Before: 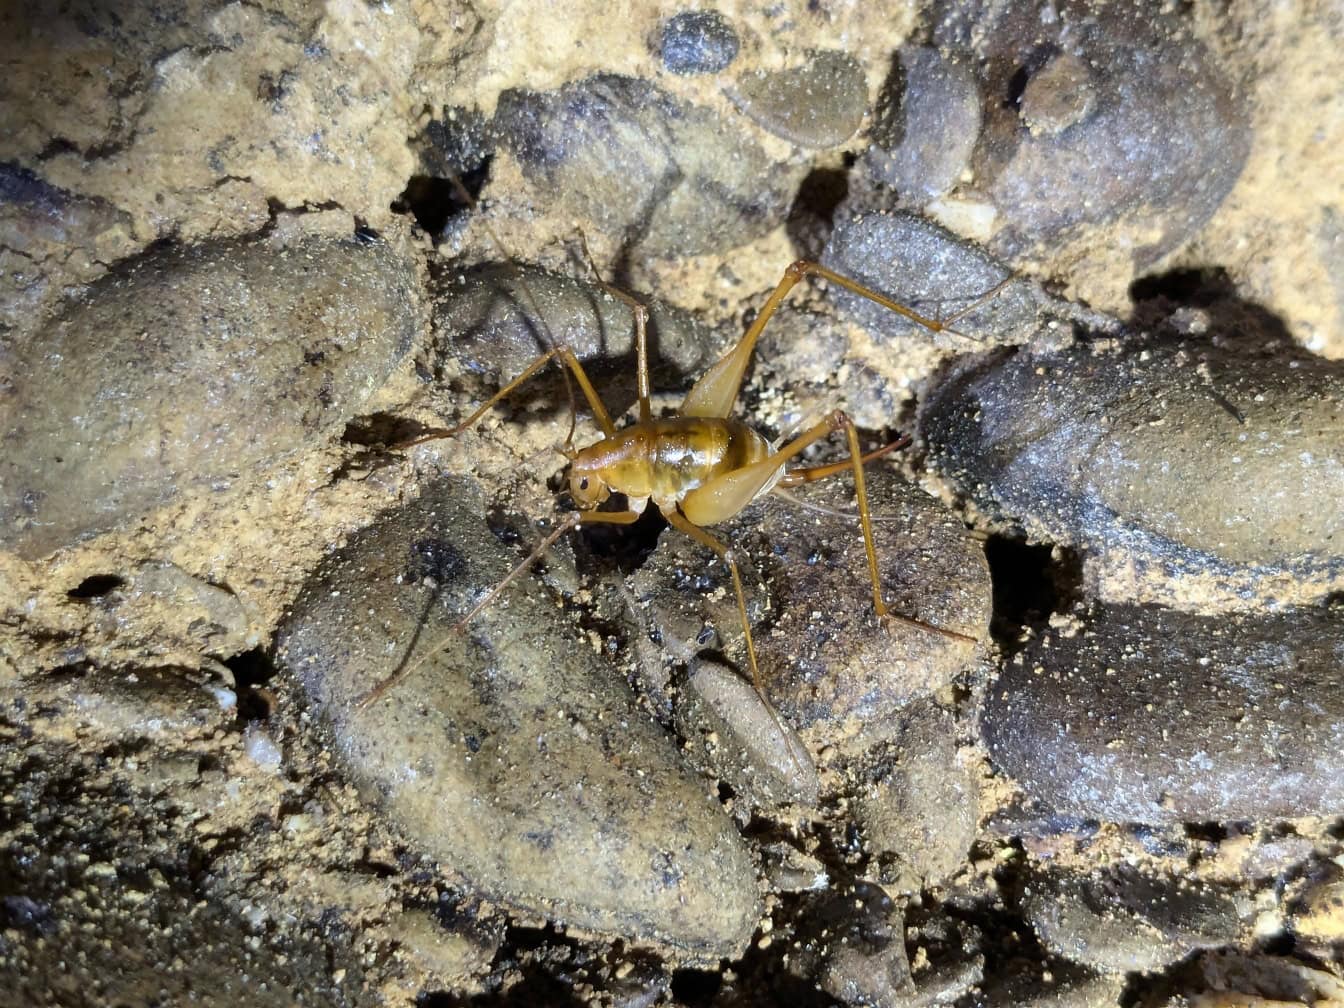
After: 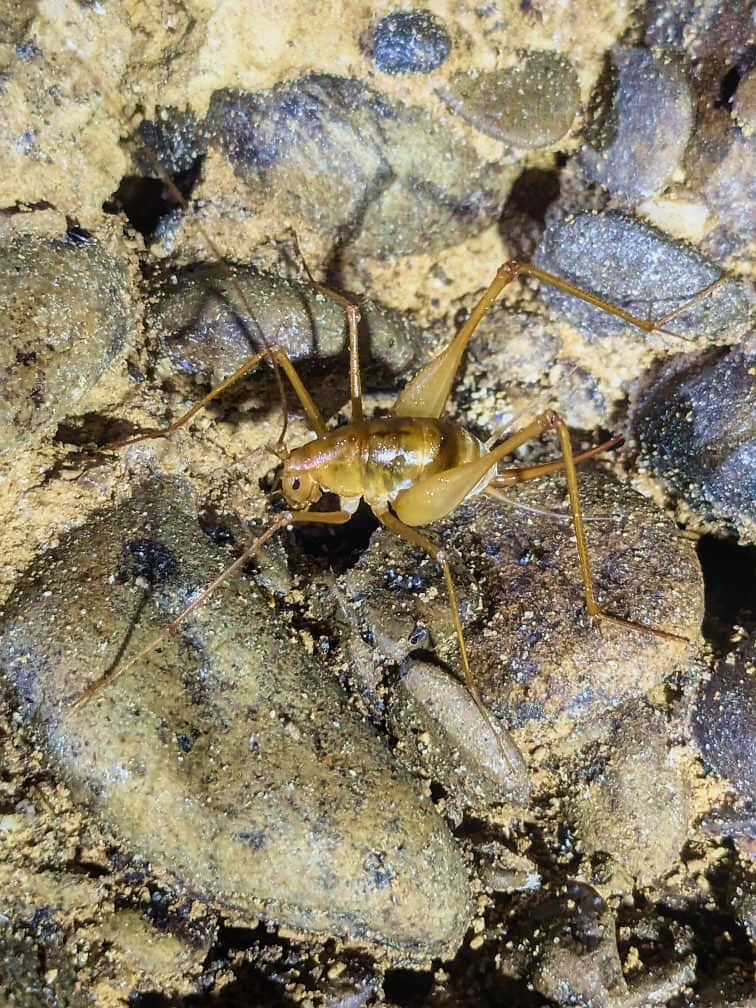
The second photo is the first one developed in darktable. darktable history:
local contrast: on, module defaults
crop: left 21.496%, right 22.254%
velvia: strength 50%
sharpen: radius 1.559, amount 0.373, threshold 1.271
shadows and highlights: soften with gaussian
sigmoid: contrast 1.22, skew 0.65
bloom: size 16%, threshold 98%, strength 20%
